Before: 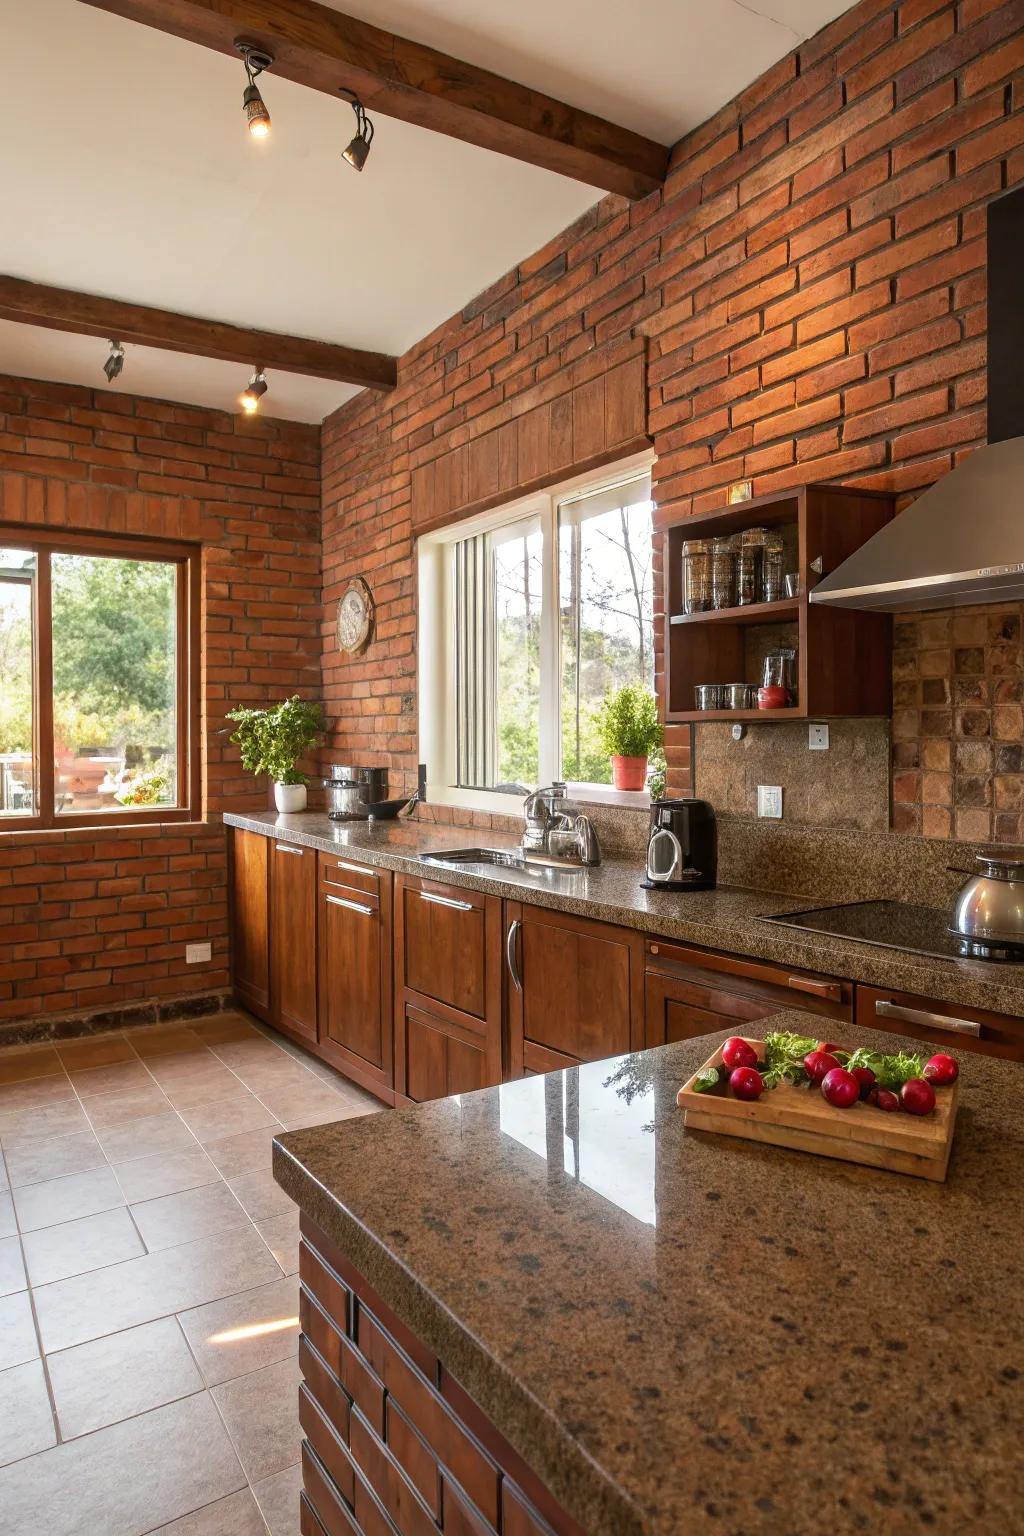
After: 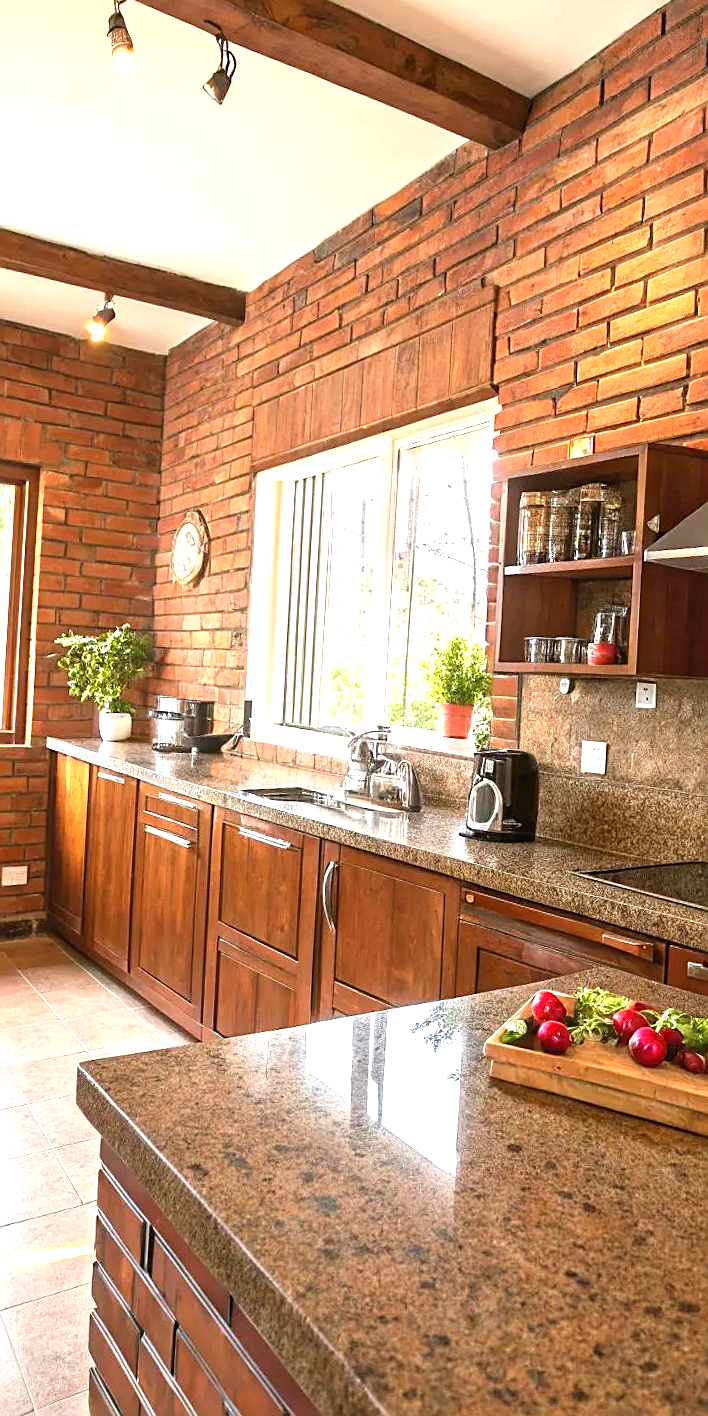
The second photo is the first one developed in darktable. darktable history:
crop and rotate: angle -3.27°, left 14.277%, top 0.028%, right 10.766%, bottom 0.028%
exposure: black level correction 0, exposure 1.3 EV, compensate highlight preservation false
sharpen: on, module defaults
